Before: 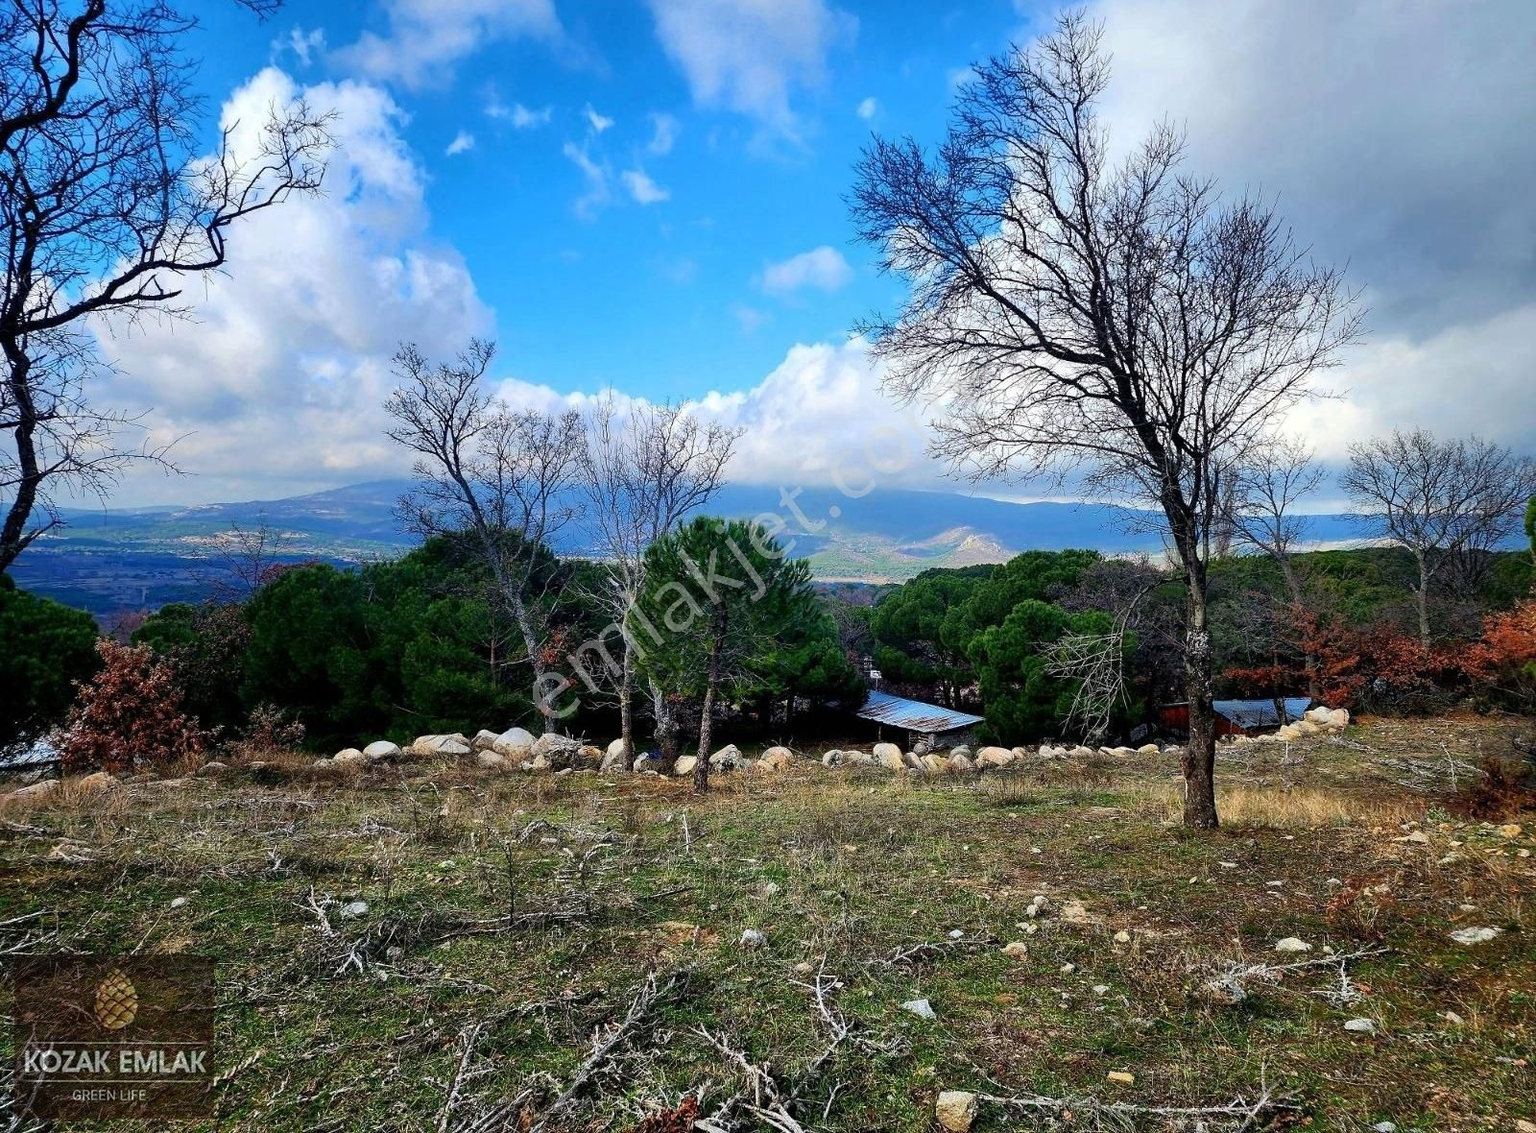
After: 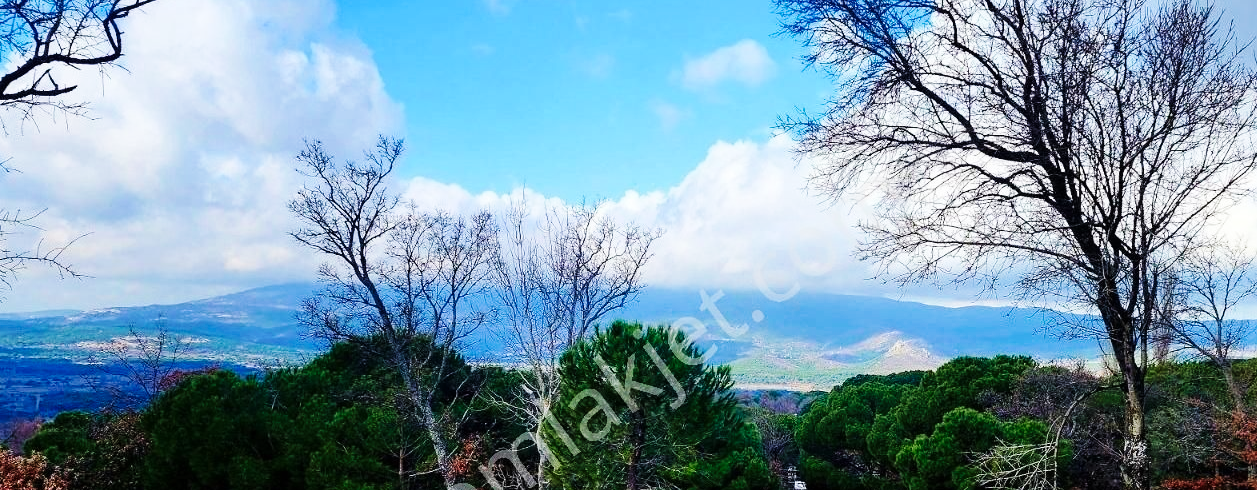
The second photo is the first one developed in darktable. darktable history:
velvia: on, module defaults
crop: left 7.036%, top 18.398%, right 14.379%, bottom 40.043%
base curve: curves: ch0 [(0, 0) (0.032, 0.025) (0.121, 0.166) (0.206, 0.329) (0.605, 0.79) (1, 1)], preserve colors none
